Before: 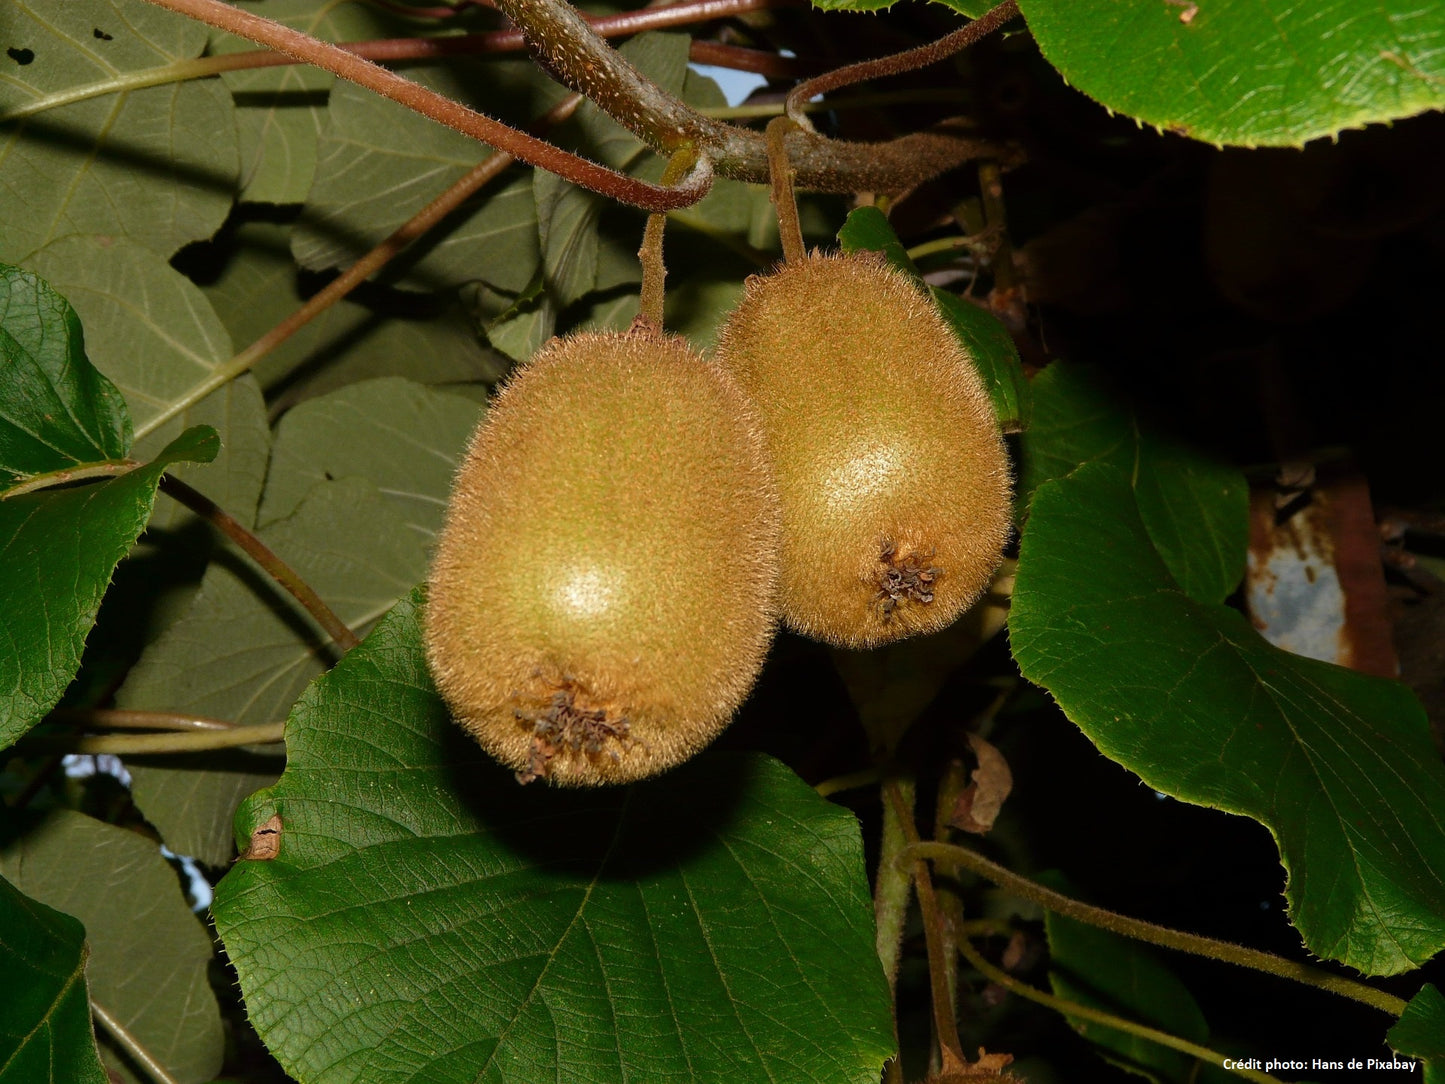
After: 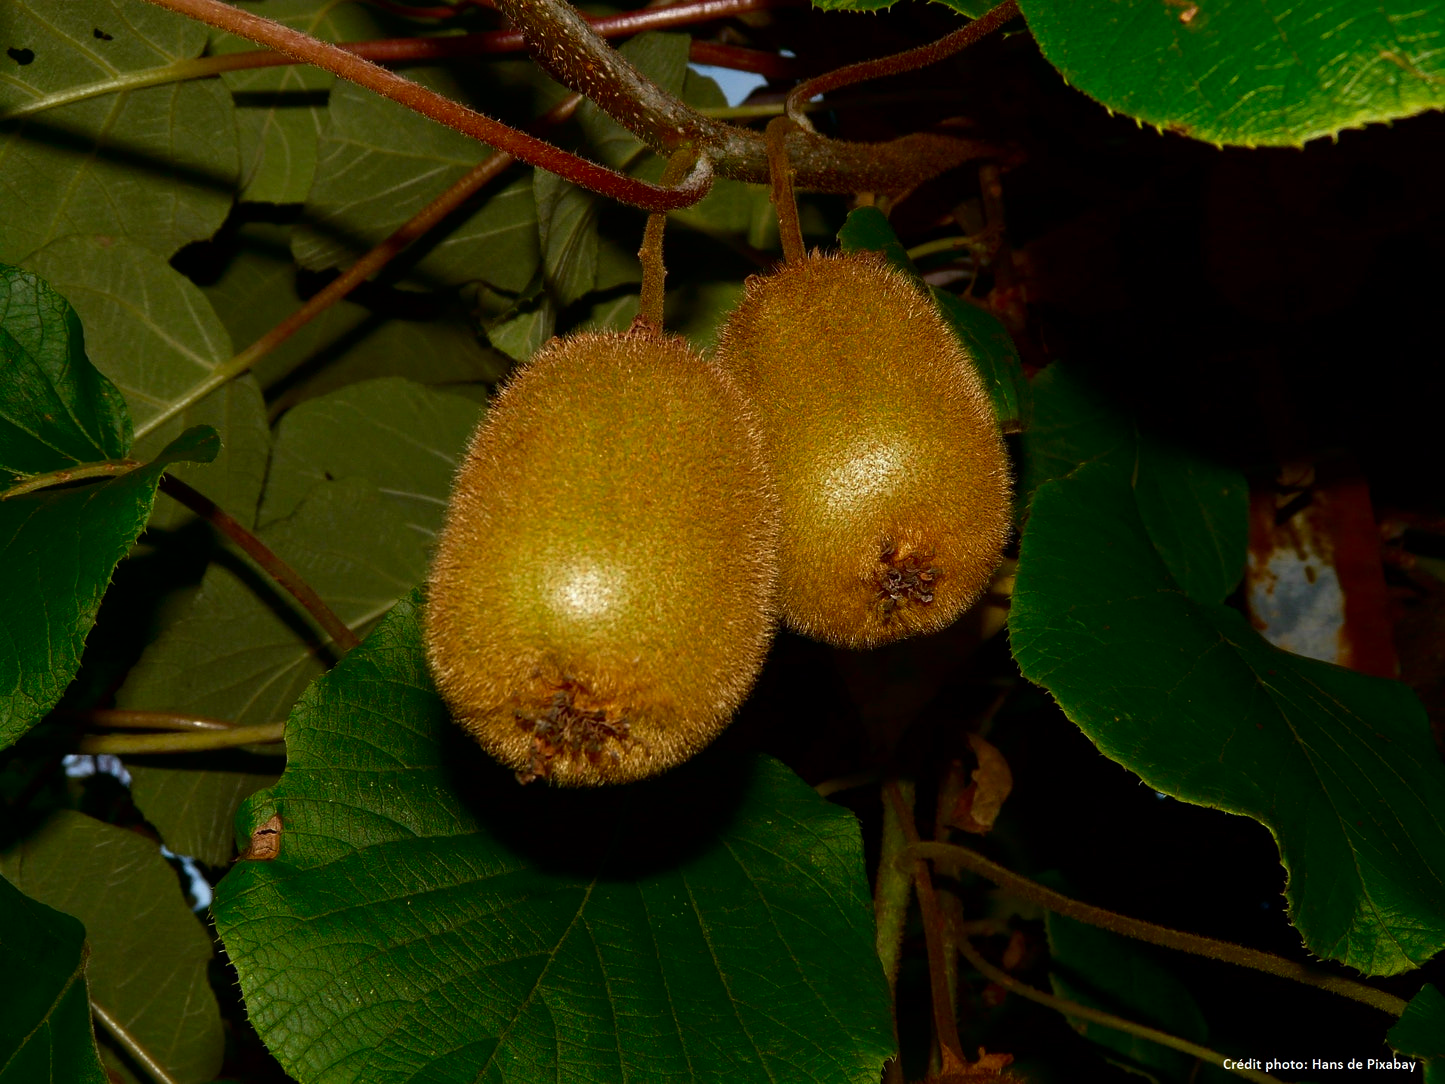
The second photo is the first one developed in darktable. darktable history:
contrast brightness saturation: brightness -0.249, saturation 0.201
